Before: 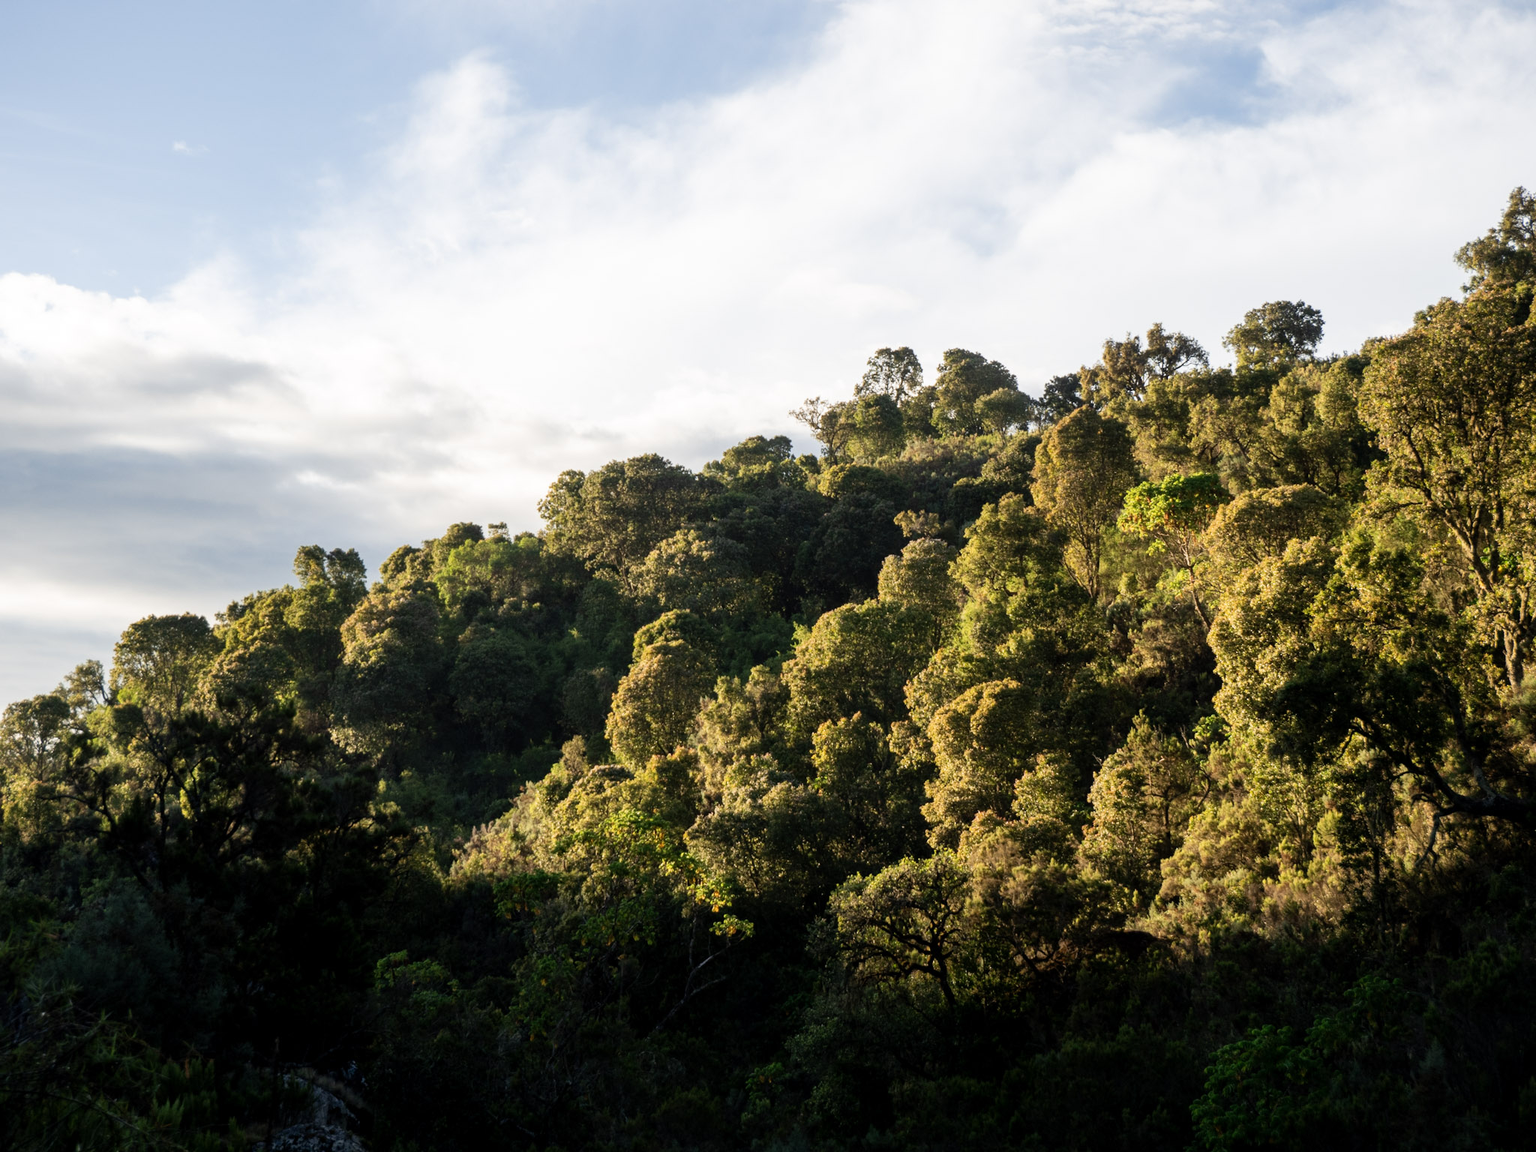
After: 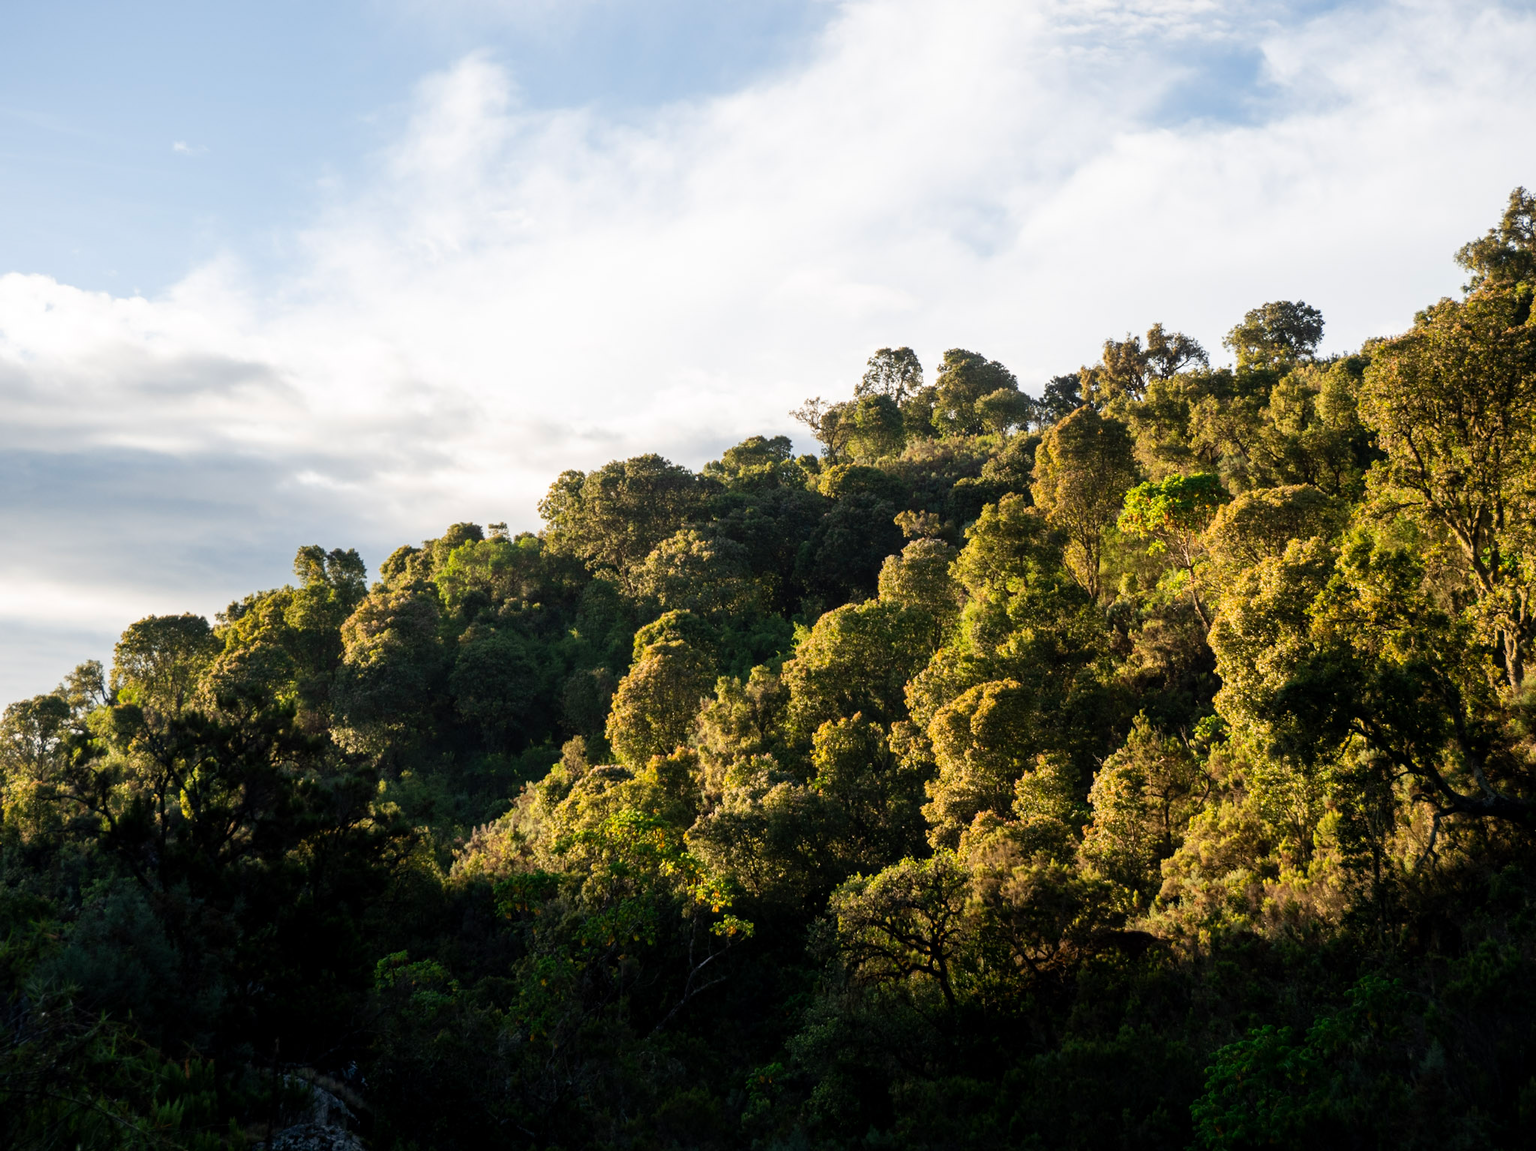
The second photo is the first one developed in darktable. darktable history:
crop and rotate: top 0.016%, bottom 0.016%
